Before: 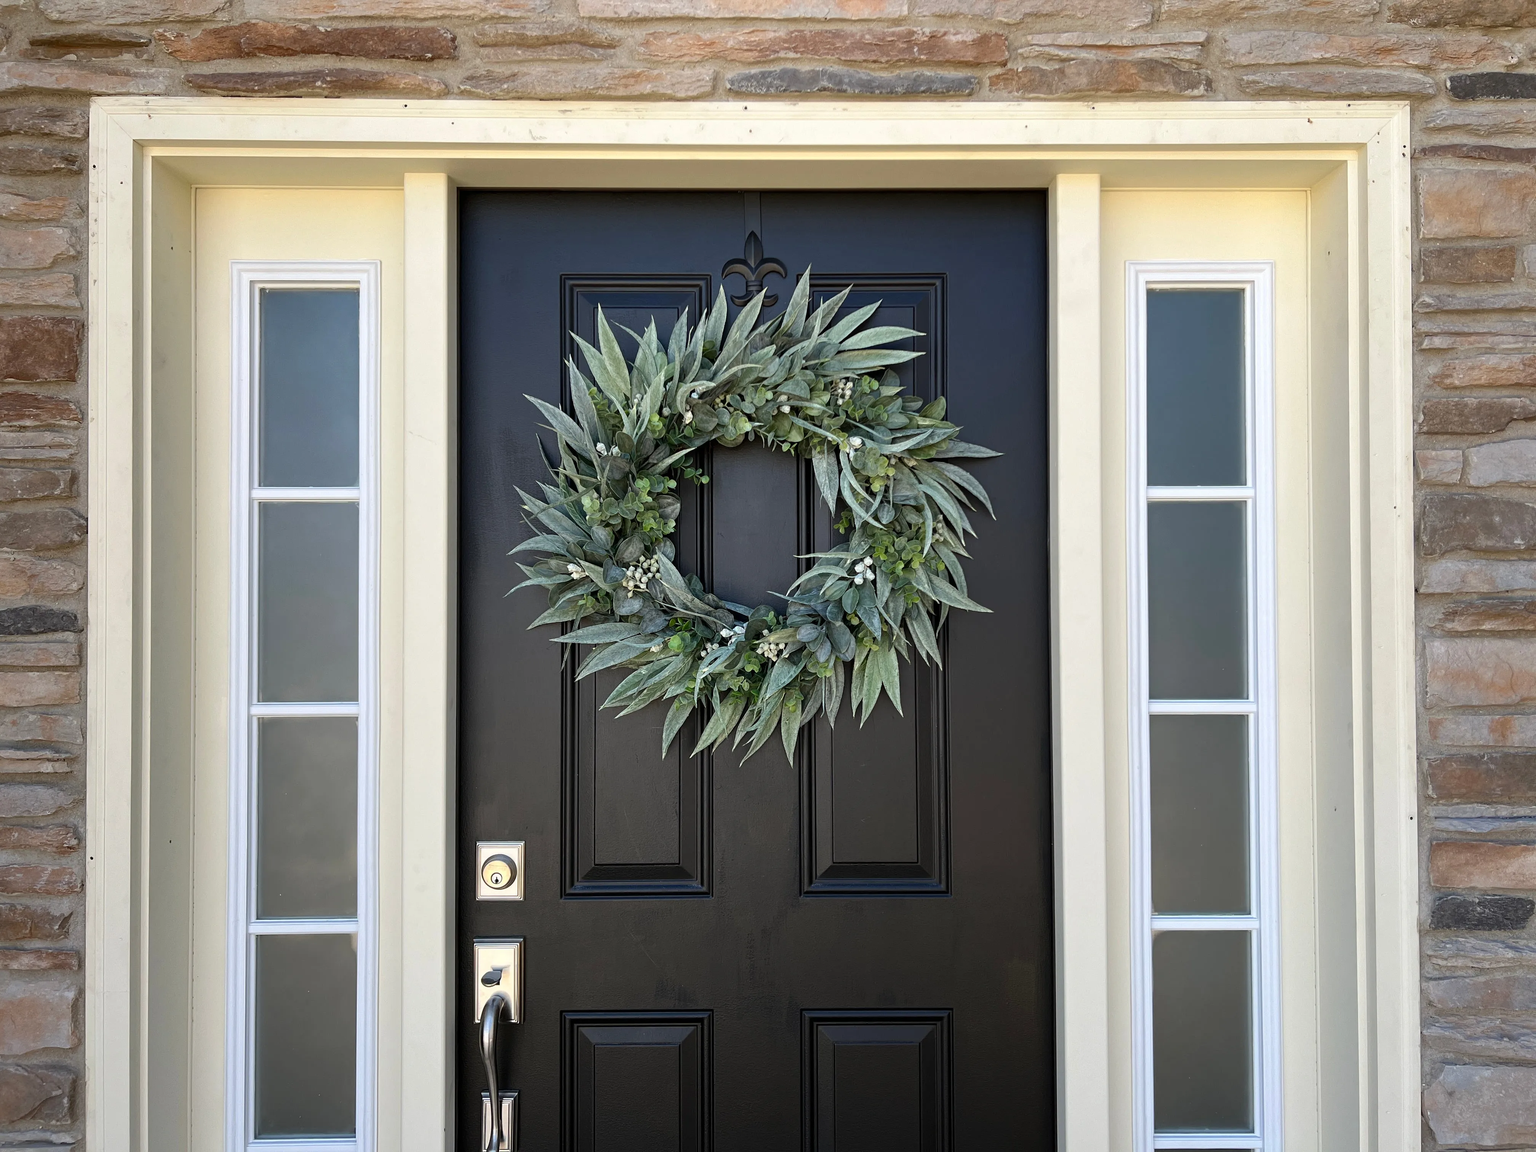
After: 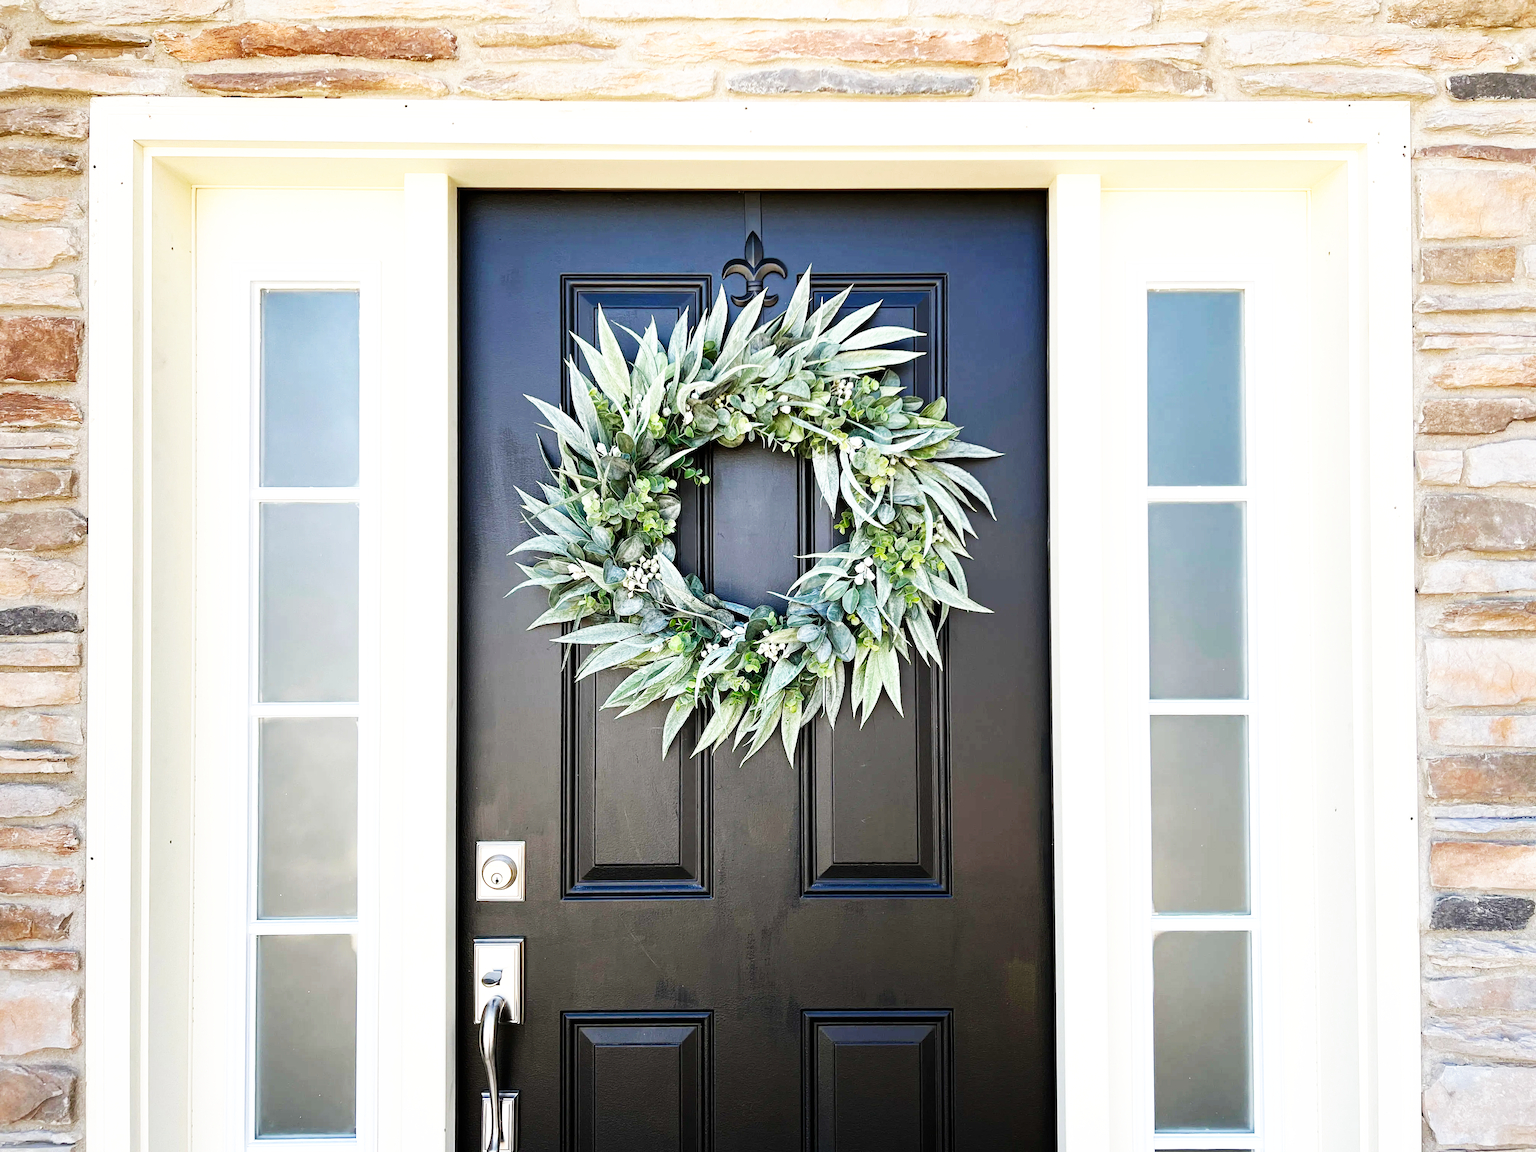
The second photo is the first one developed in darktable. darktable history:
base curve: curves: ch0 [(0, 0) (0.007, 0.004) (0.027, 0.03) (0.046, 0.07) (0.207, 0.54) (0.442, 0.872) (0.673, 0.972) (1, 1)], preserve colors none
exposure: black level correction 0.001, exposure 0.5 EV, compensate exposure bias true, compensate highlight preservation false
